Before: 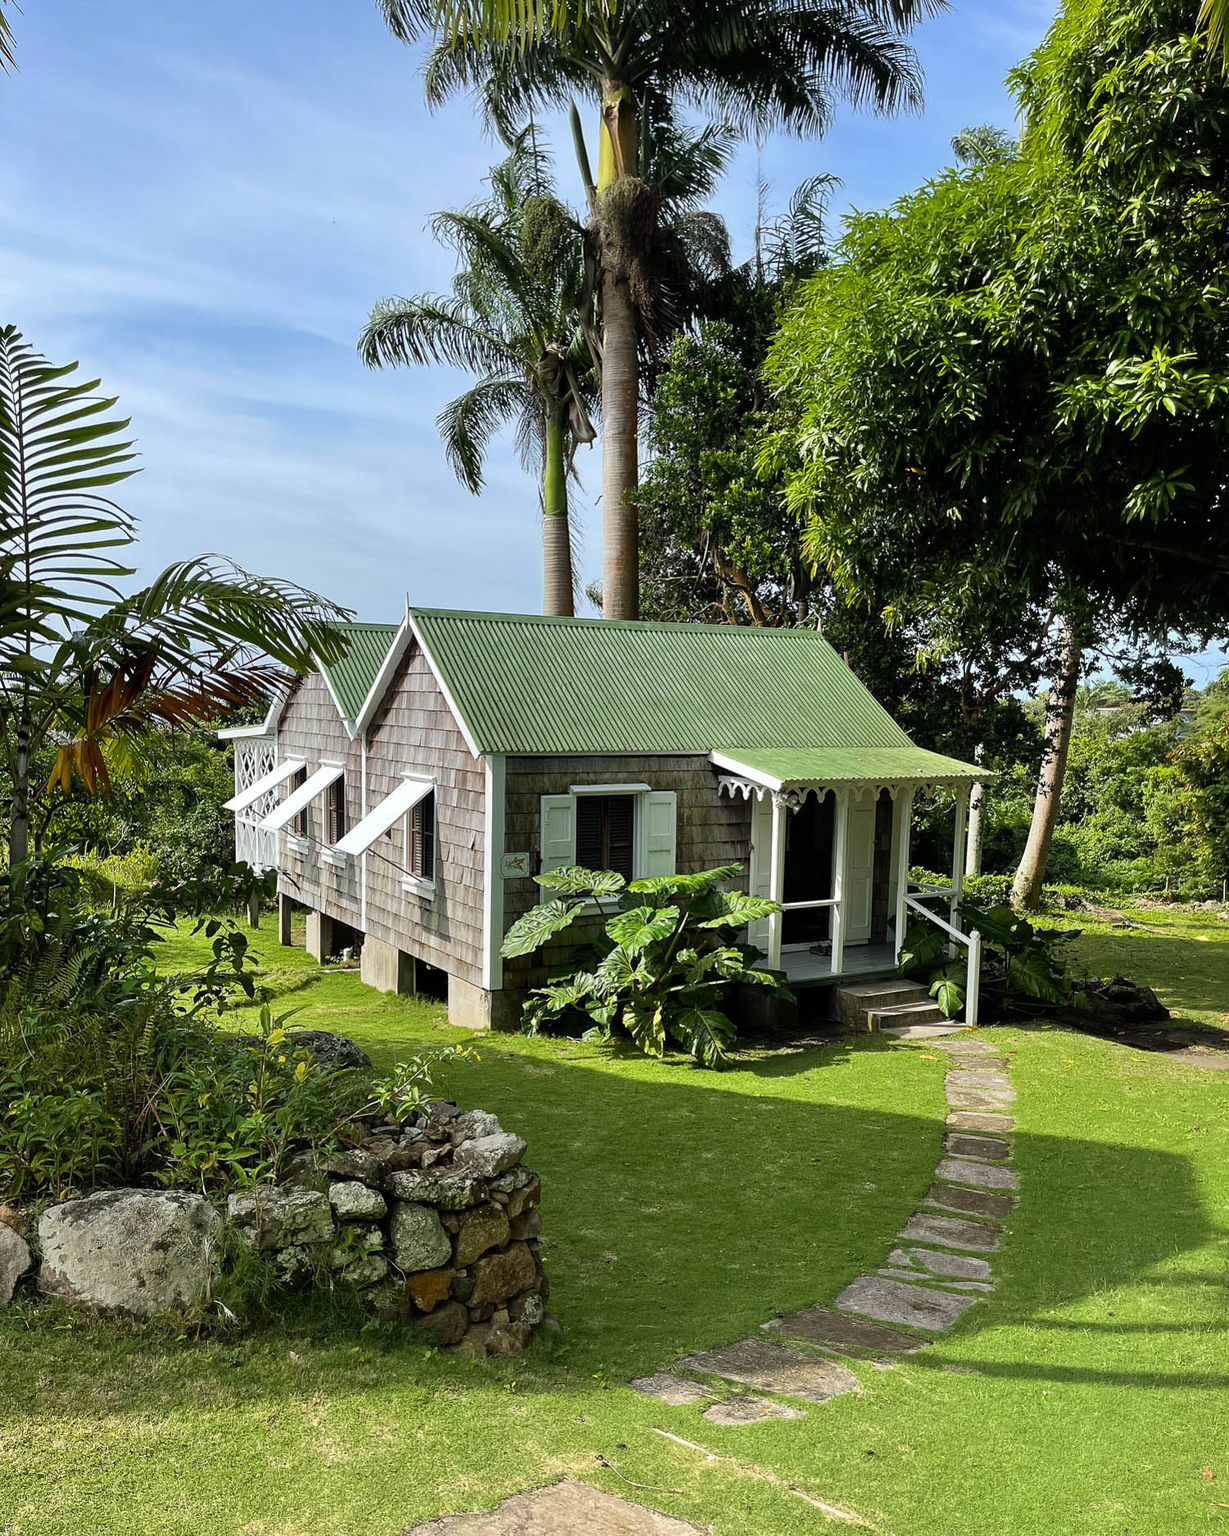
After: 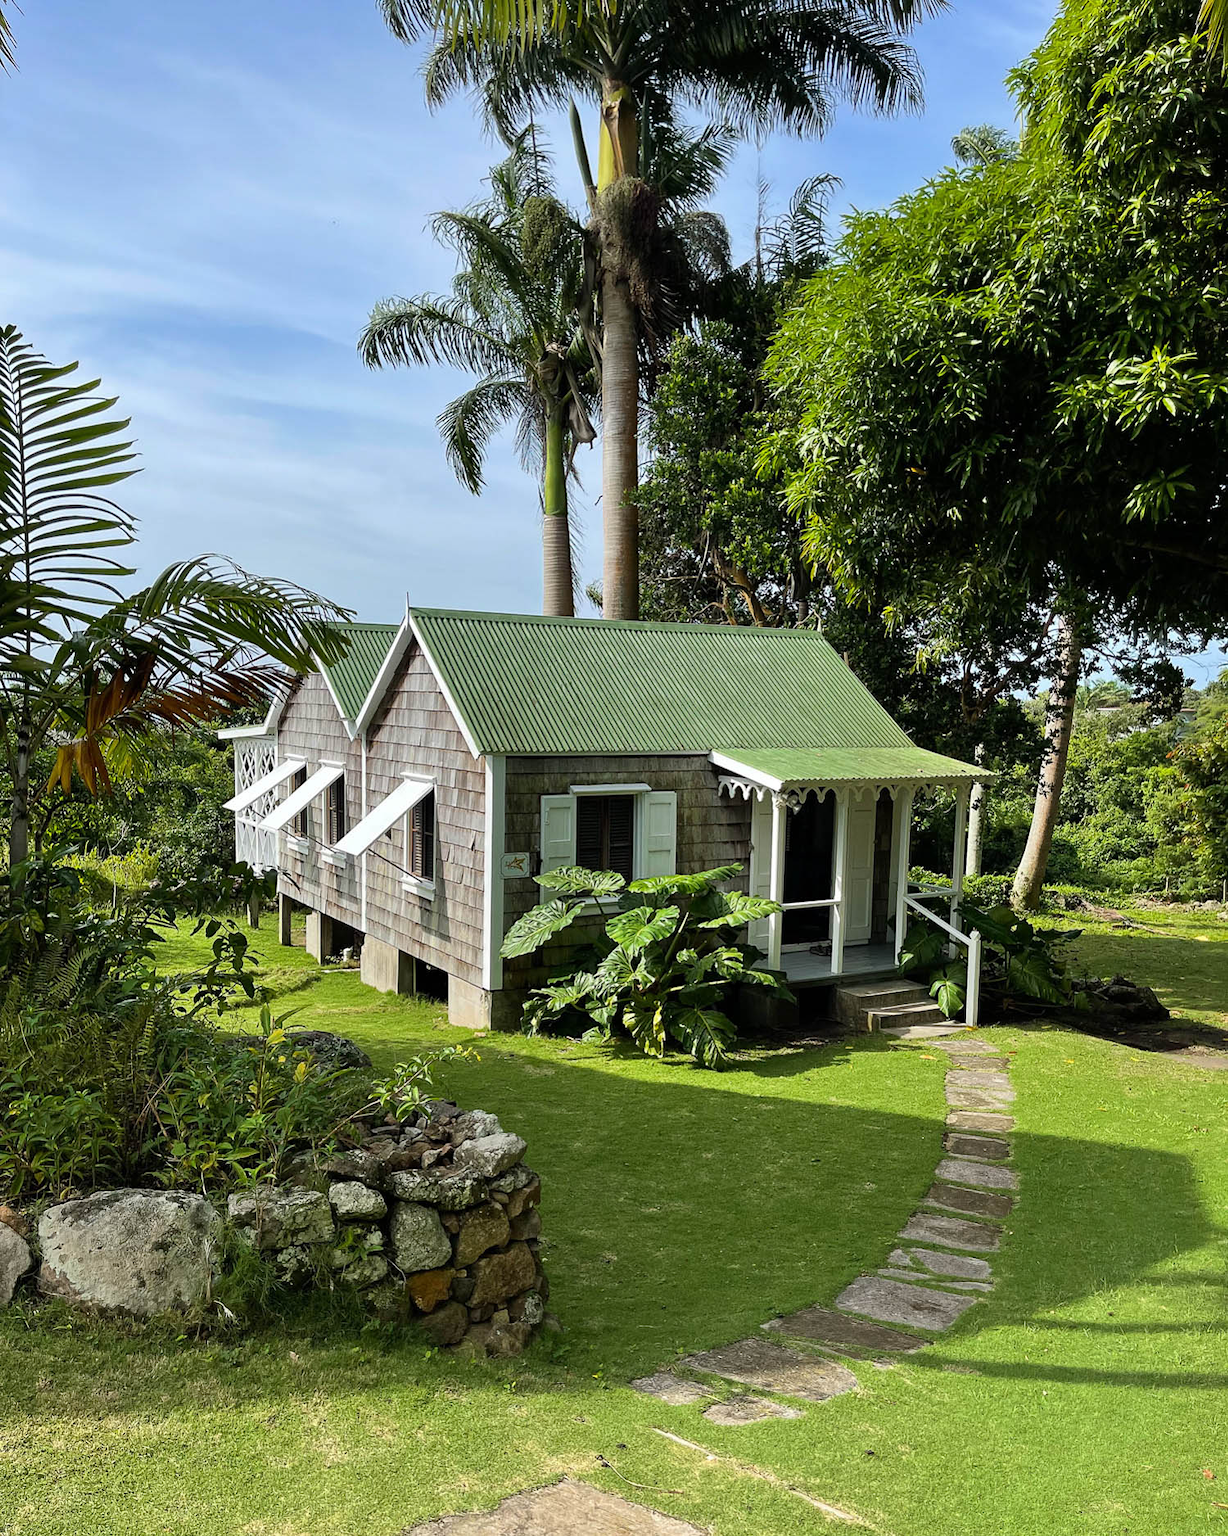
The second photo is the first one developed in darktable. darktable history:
levels: mode automatic, levels [0.116, 0.574, 1]
